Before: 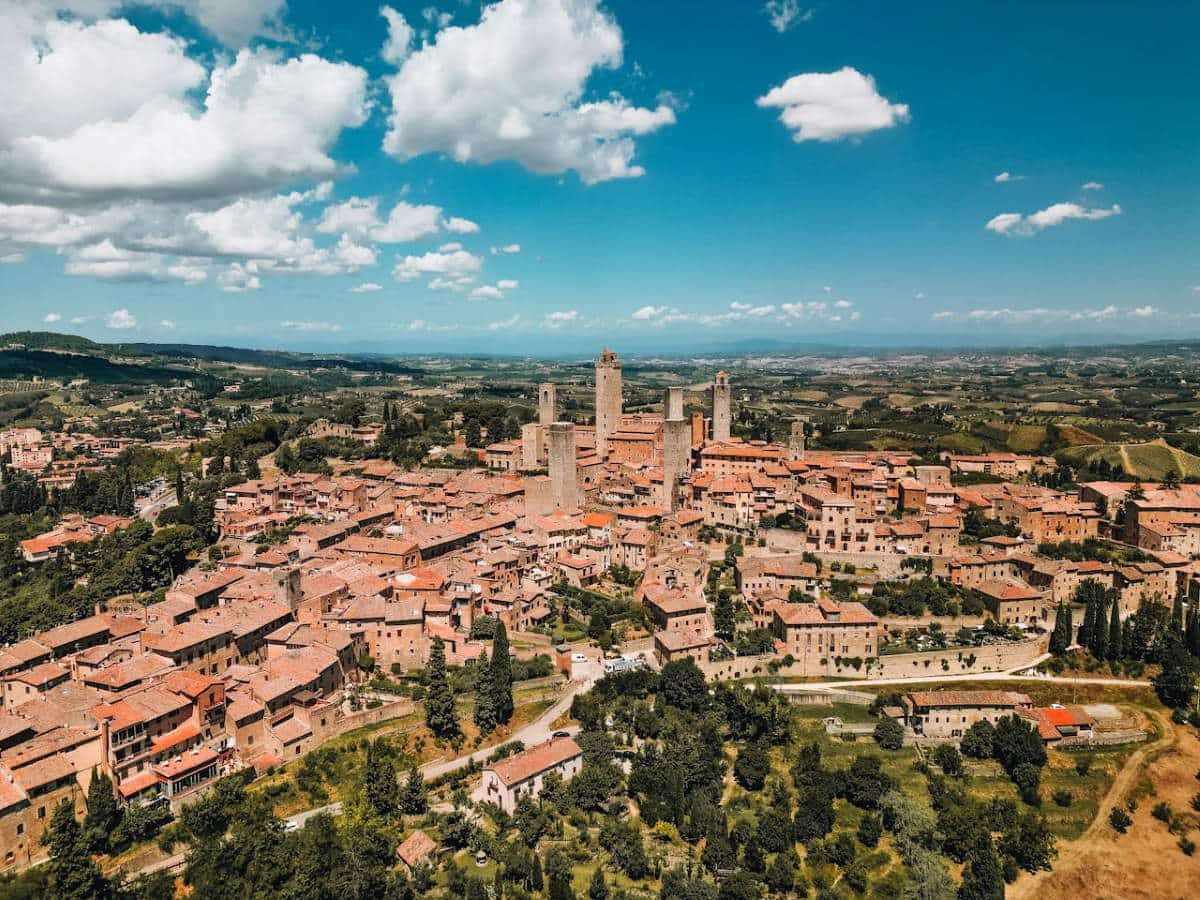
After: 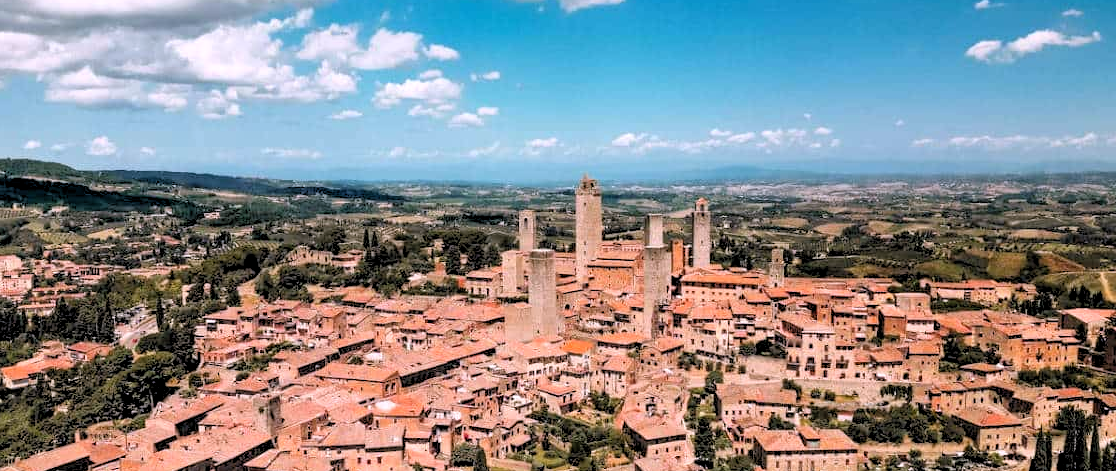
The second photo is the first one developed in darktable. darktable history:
white balance: red 1.05, blue 1.072
crop: left 1.744%, top 19.225%, right 5.069%, bottom 28.357%
rgb levels: levels [[0.013, 0.434, 0.89], [0, 0.5, 1], [0, 0.5, 1]]
